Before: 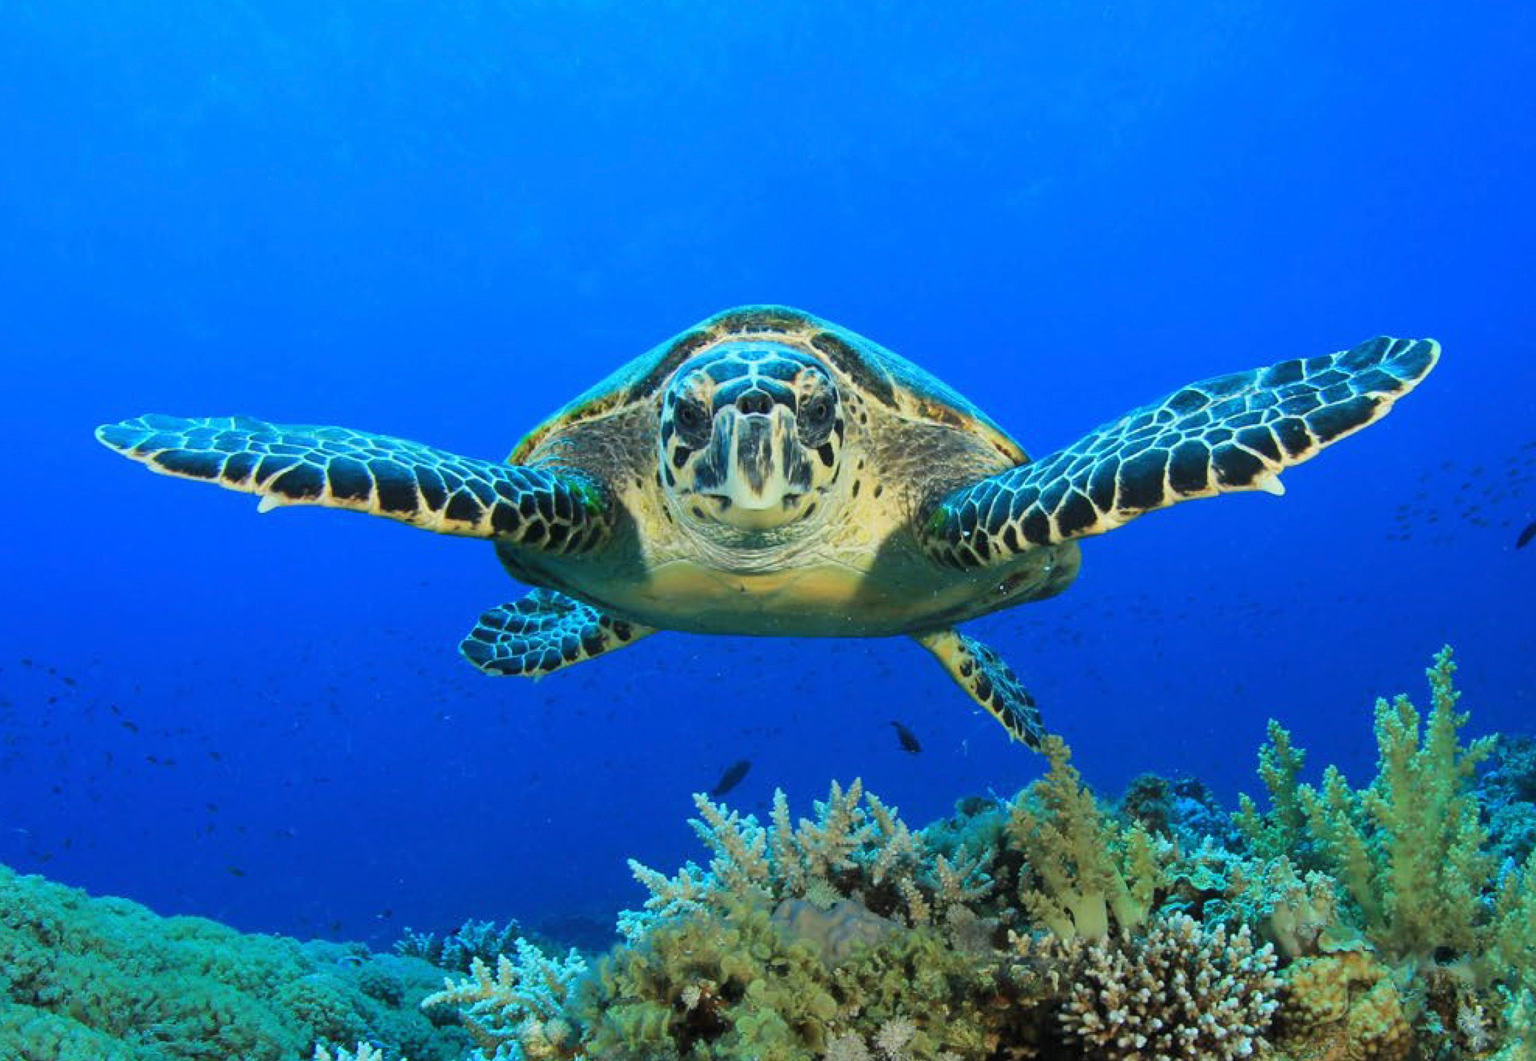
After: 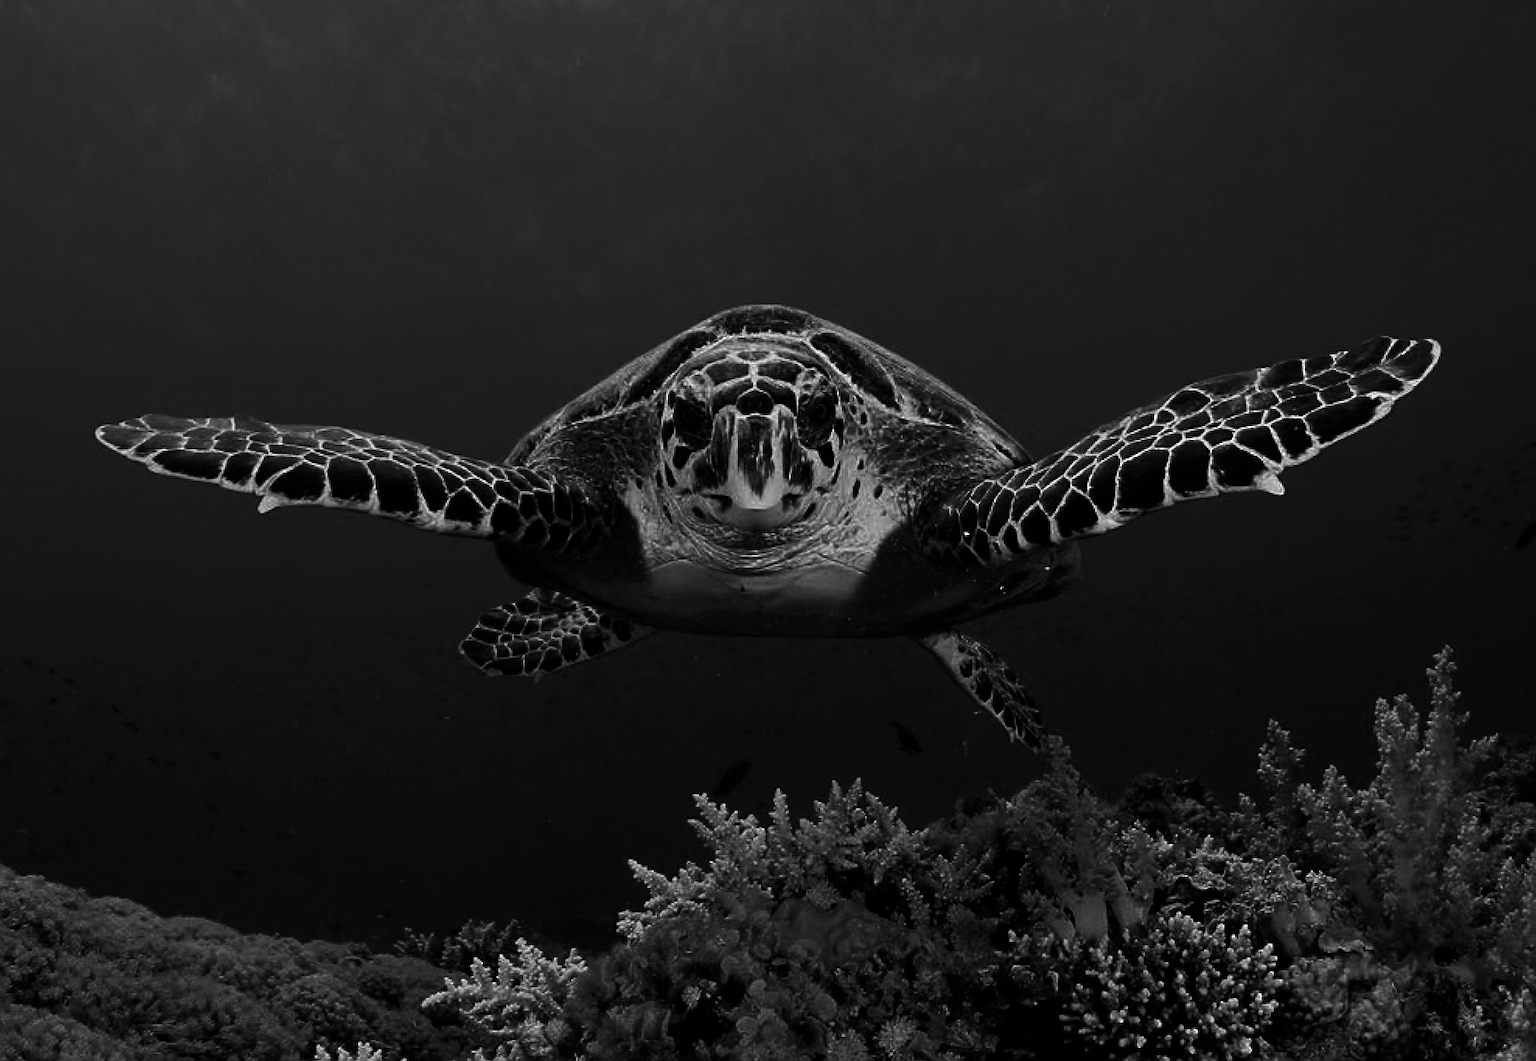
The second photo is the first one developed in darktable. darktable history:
contrast brightness saturation: contrast 0.02, brightness -1, saturation -1
sharpen: on, module defaults
